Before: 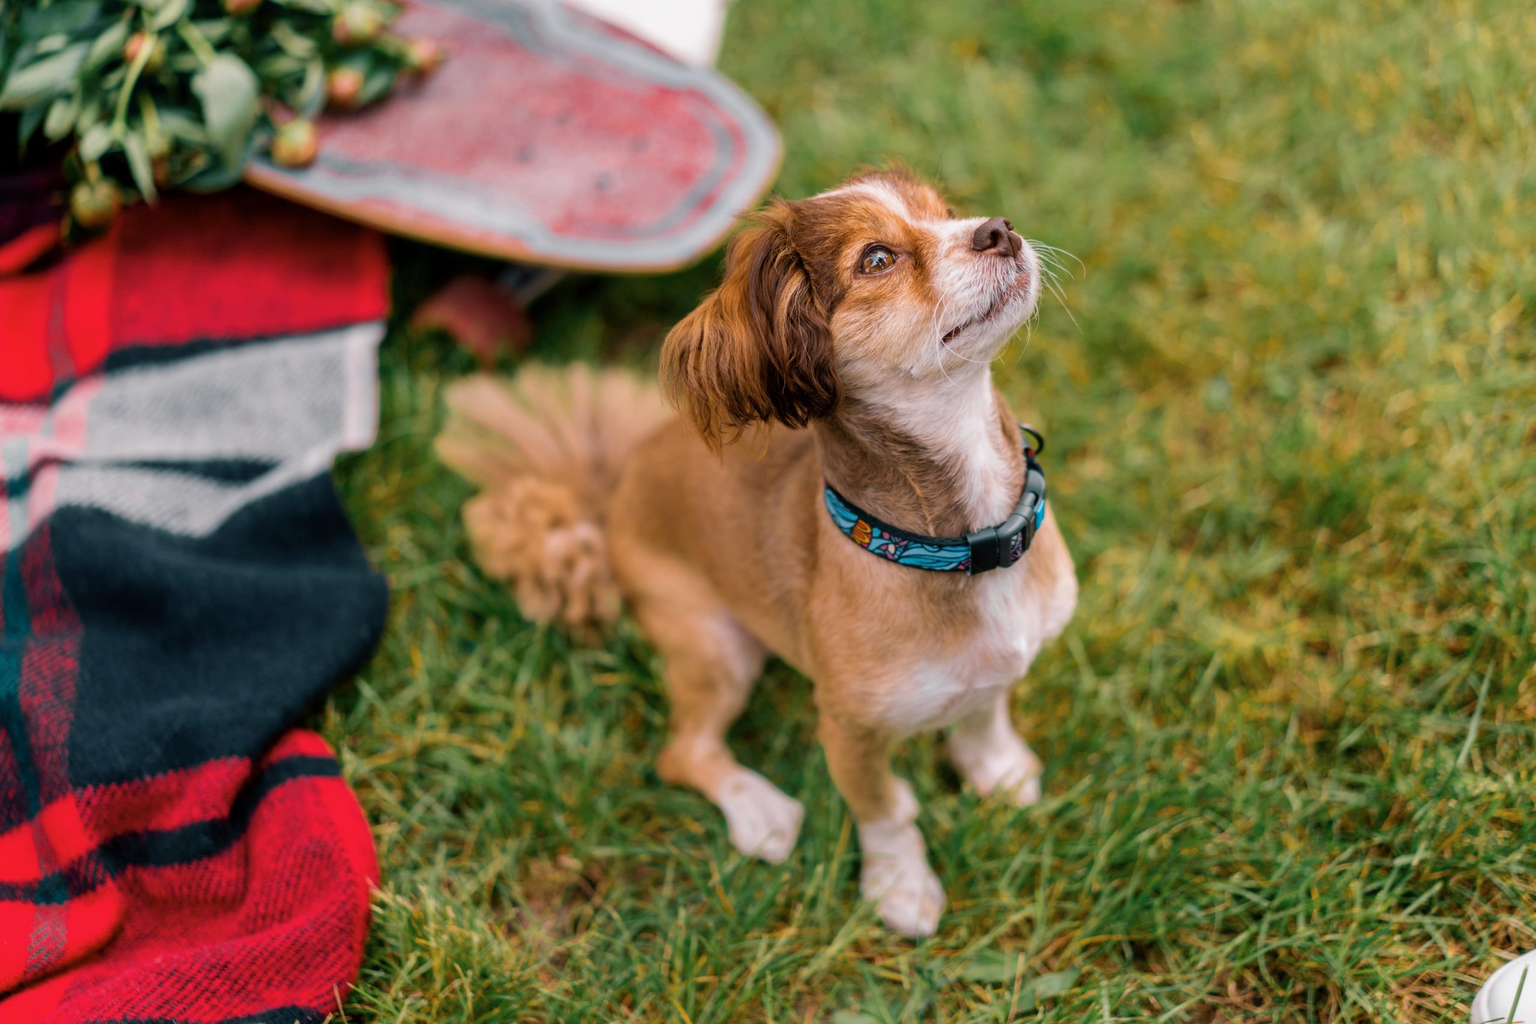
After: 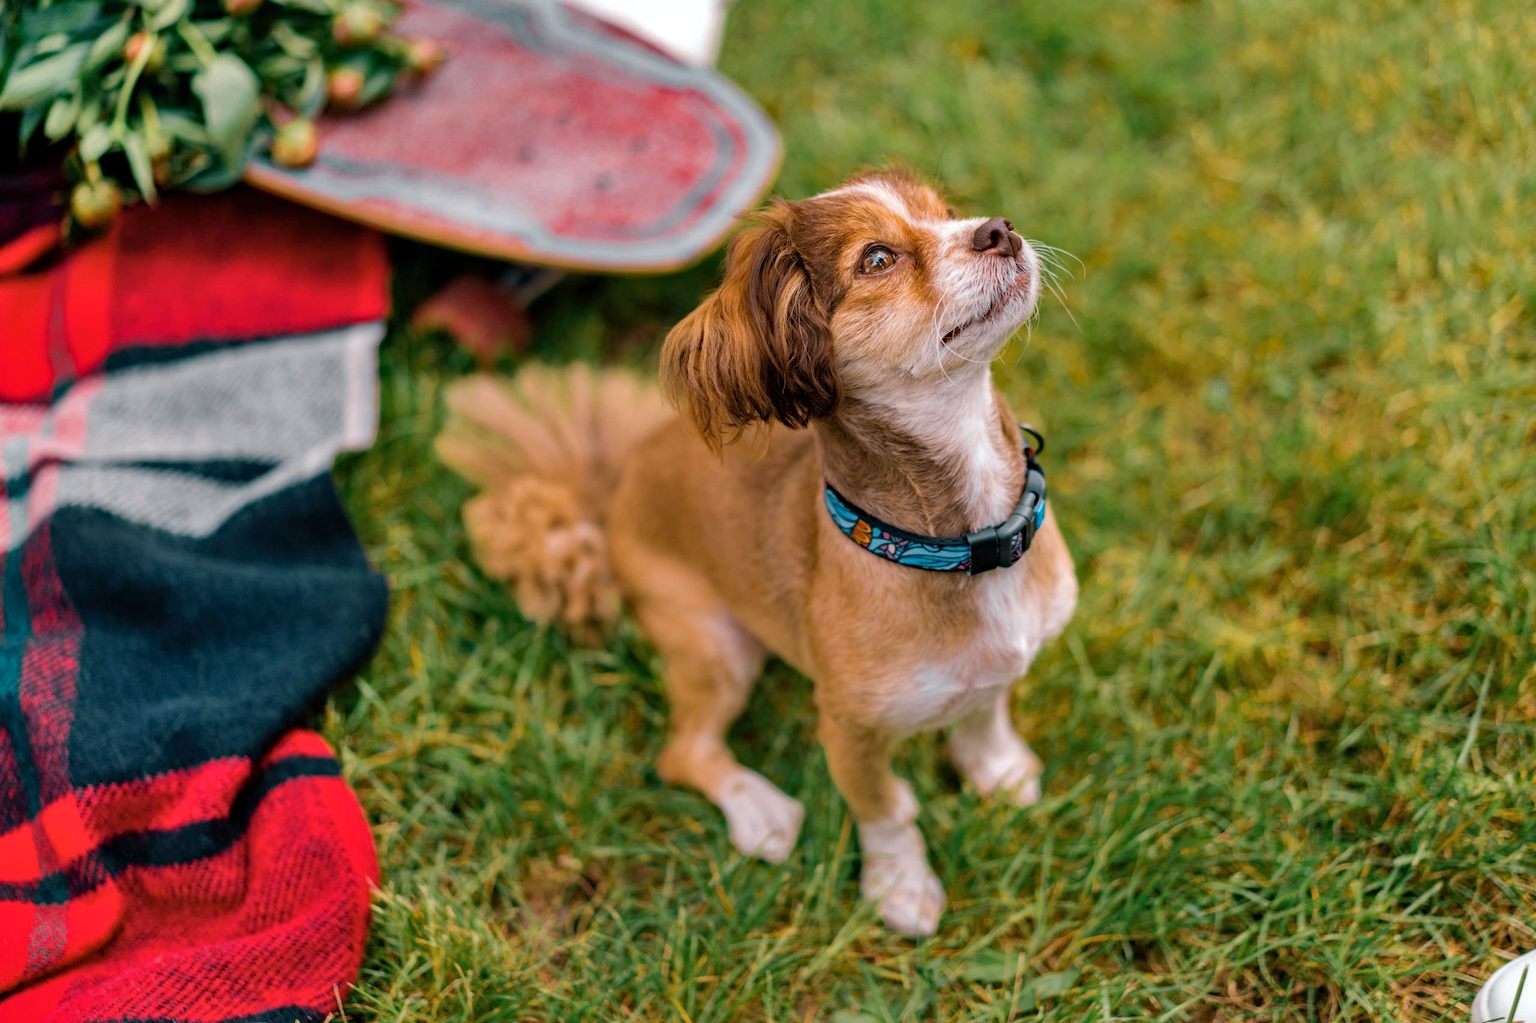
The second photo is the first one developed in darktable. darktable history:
shadows and highlights: white point adjustment 0.982, soften with gaussian
haze removal: strength 0.289, distance 0.253, compatibility mode true, adaptive false
